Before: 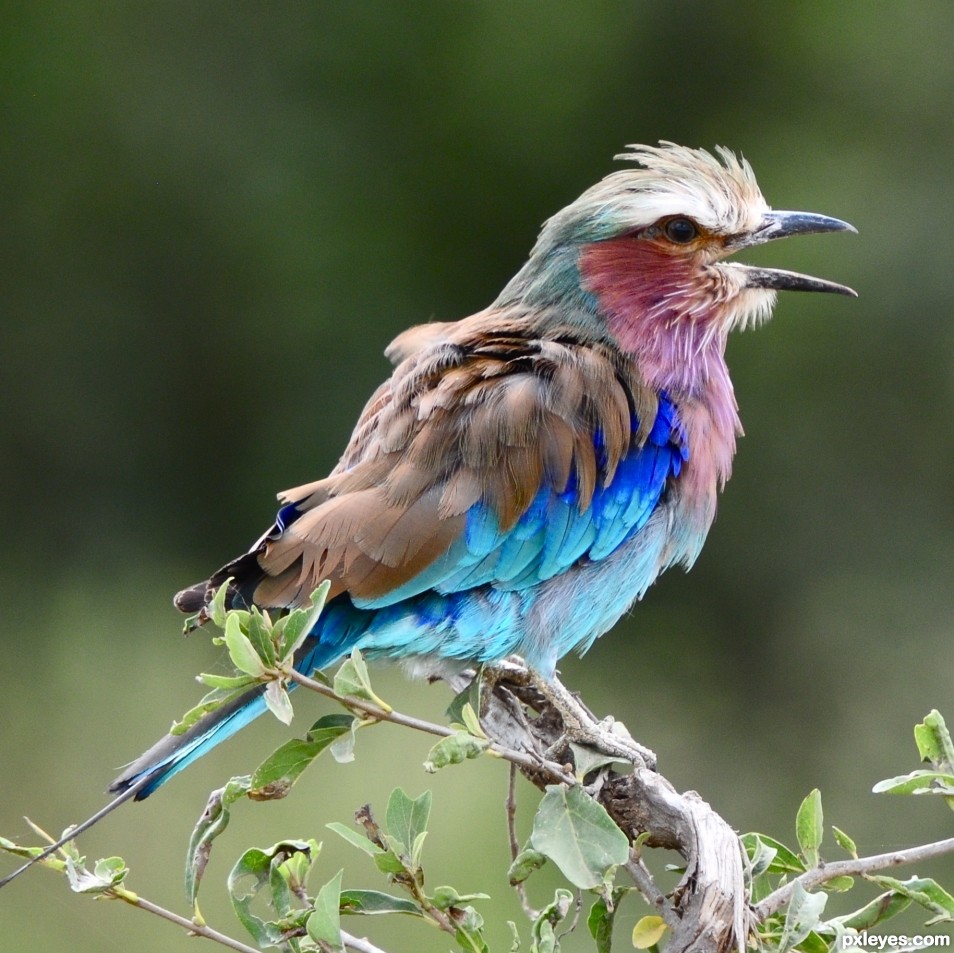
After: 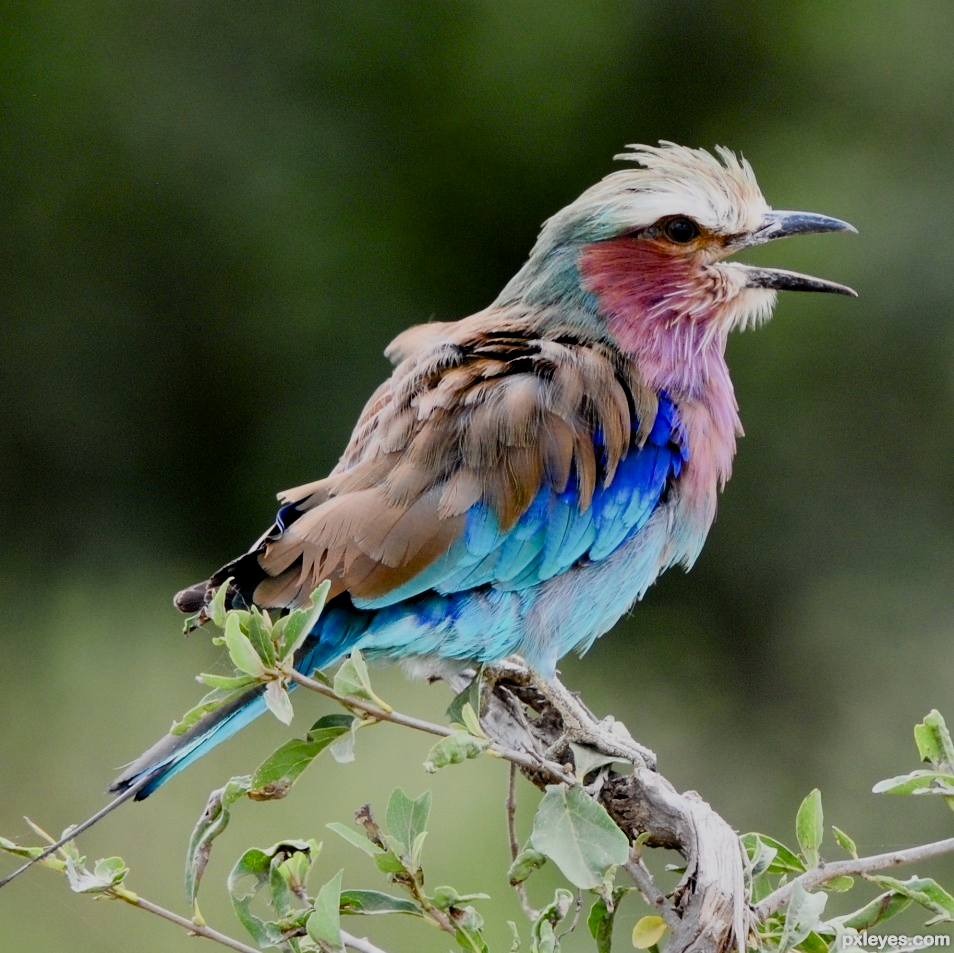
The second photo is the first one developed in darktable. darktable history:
exposure: black level correction 0.009, exposure 0.017 EV, compensate highlight preservation false
filmic rgb: black relative exposure -7.65 EV, white relative exposure 4.56 EV, threshold 3.05 EV, hardness 3.61, enable highlight reconstruction true
